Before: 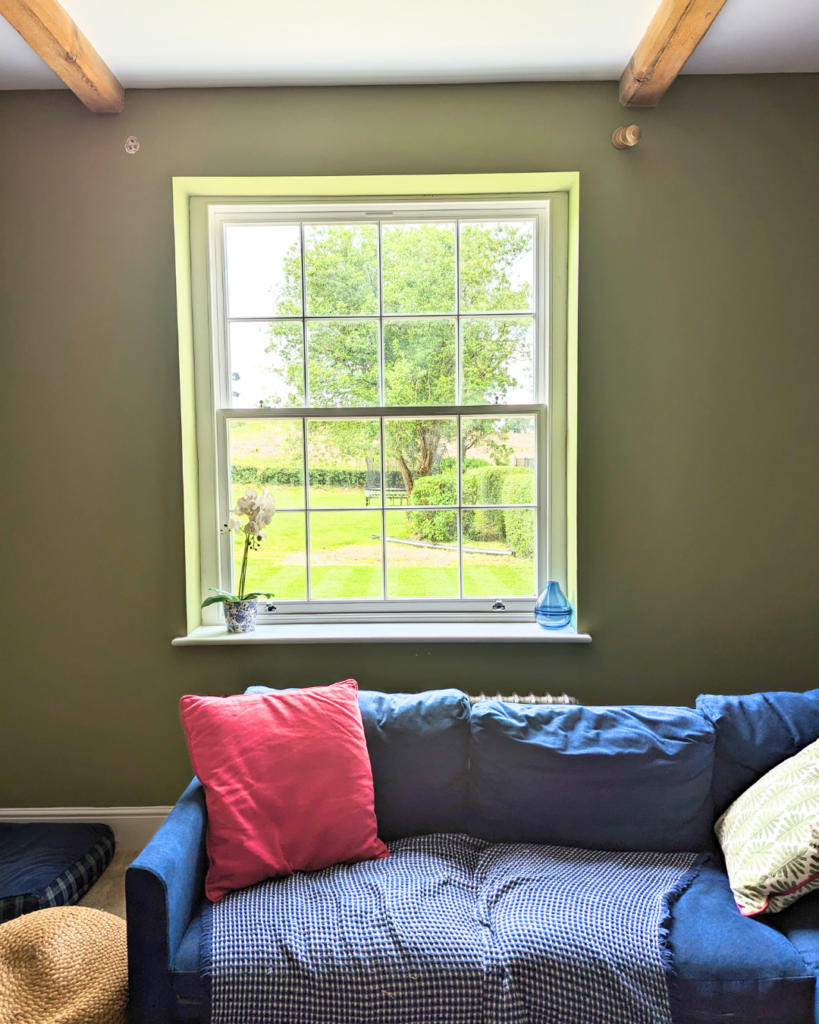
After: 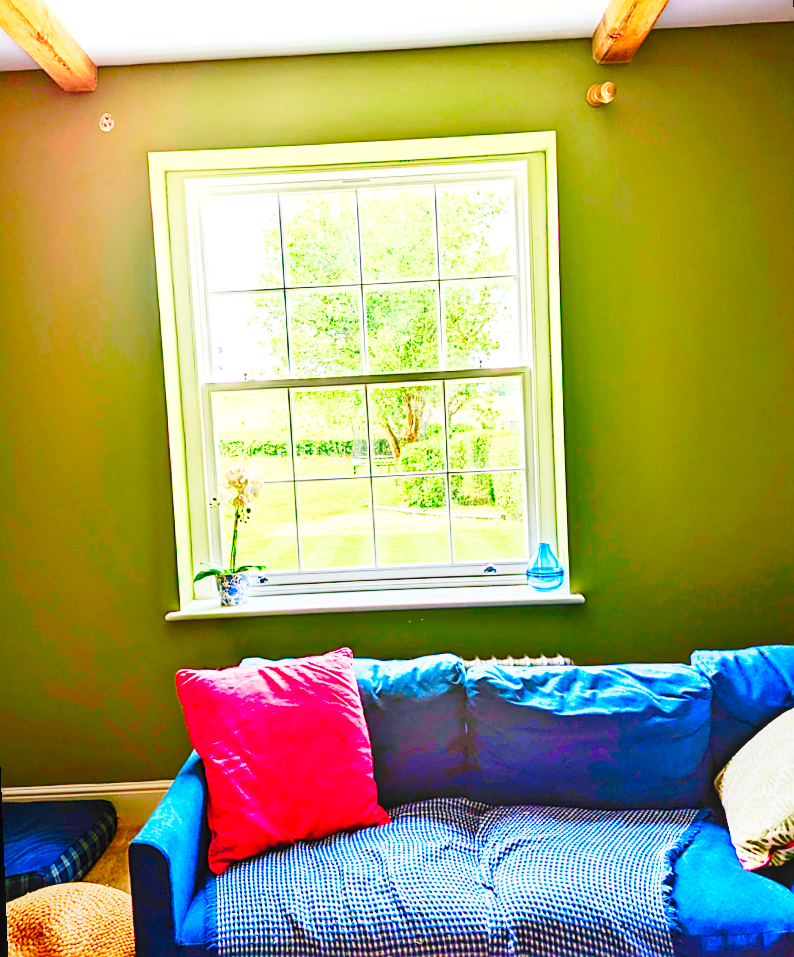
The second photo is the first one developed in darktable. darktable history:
color correction: saturation 3
color balance rgb: shadows lift › chroma 1%, shadows lift › hue 113°, highlights gain › chroma 0.2%, highlights gain › hue 333°, perceptual saturation grading › global saturation 20%, perceptual saturation grading › highlights -50%, perceptual saturation grading › shadows 25%, contrast -10%
local contrast: detail 110%
rotate and perspective: rotation -2.12°, lens shift (vertical) 0.009, lens shift (horizontal) -0.008, automatic cropping original format, crop left 0.036, crop right 0.964, crop top 0.05, crop bottom 0.959
tone equalizer: -8 EV -0.75 EV, -7 EV -0.7 EV, -6 EV -0.6 EV, -5 EV -0.4 EV, -3 EV 0.4 EV, -2 EV 0.6 EV, -1 EV 0.7 EV, +0 EV 0.75 EV, edges refinement/feathering 500, mask exposure compensation -1.57 EV, preserve details no
base curve: curves: ch0 [(0, 0) (0.028, 0.03) (0.121, 0.232) (0.46, 0.748) (0.859, 0.968) (1, 1)], preserve colors none
sharpen: on, module defaults
